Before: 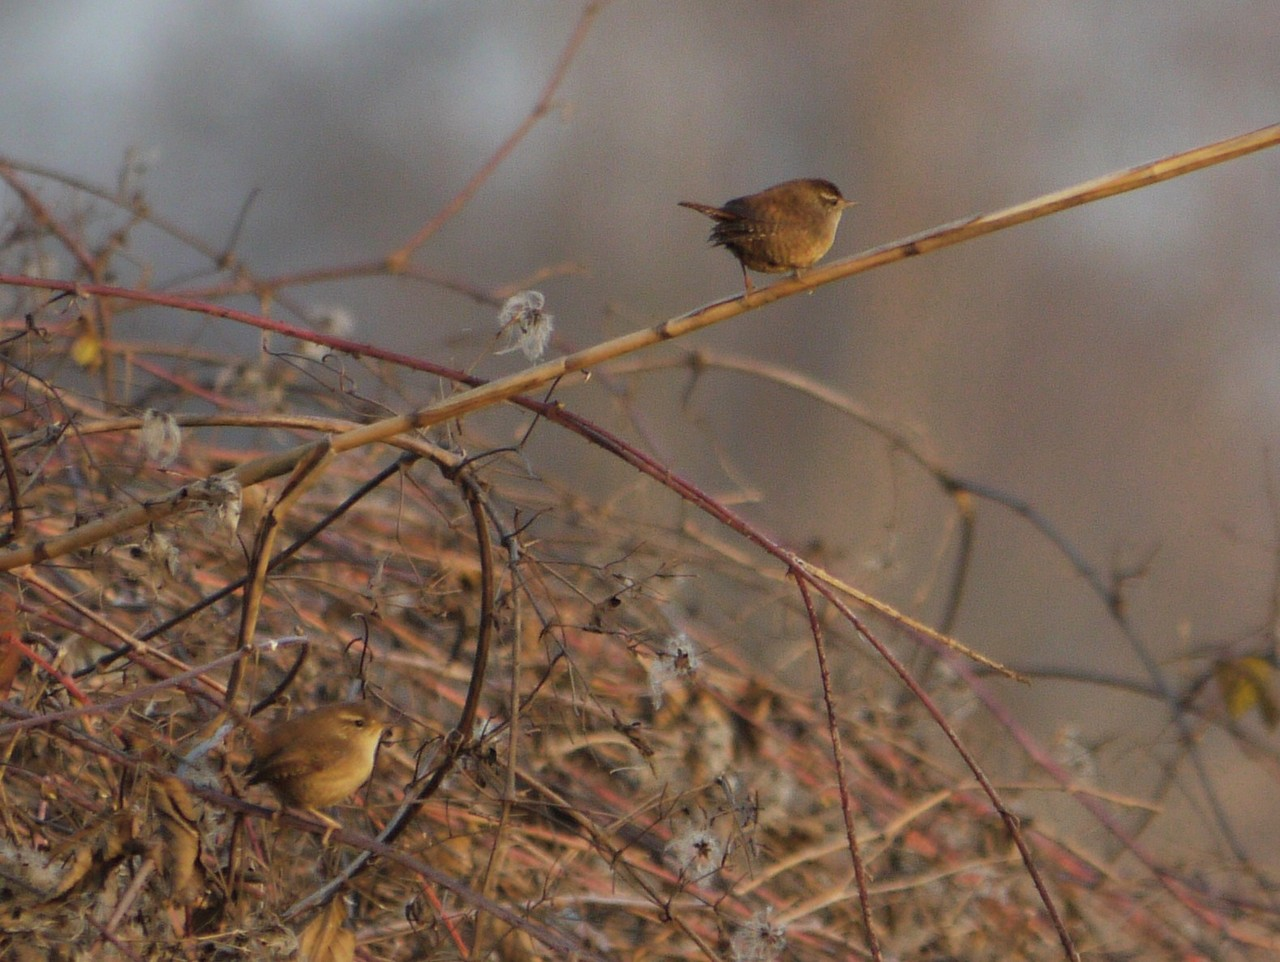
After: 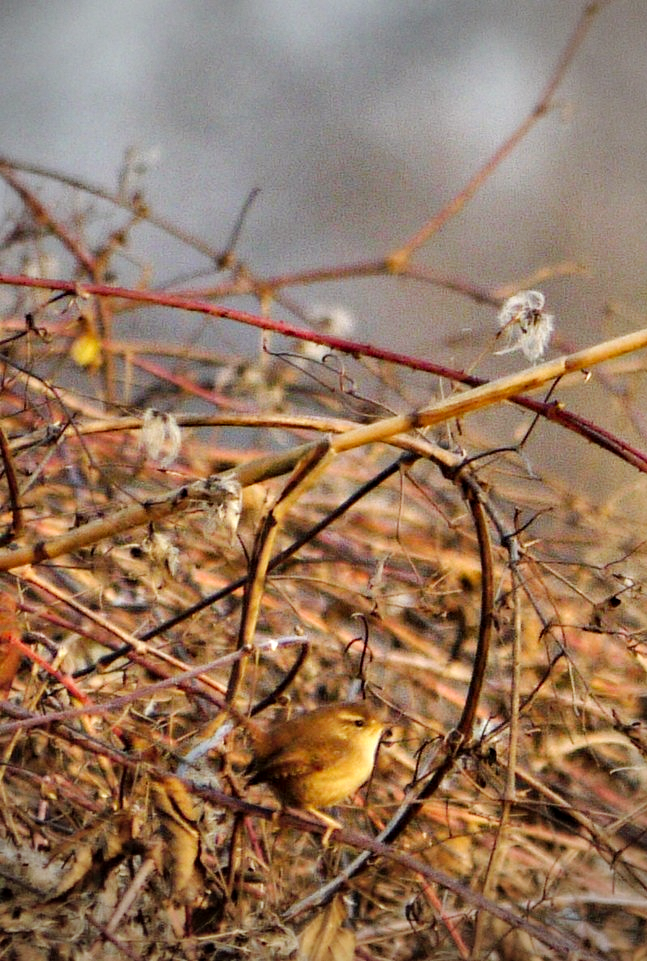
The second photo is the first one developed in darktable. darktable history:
crop and rotate: left 0.034%, top 0%, right 49.387%
local contrast: highlights 24%, shadows 74%, midtone range 0.743
base curve: curves: ch0 [(0, 0) (0.036, 0.025) (0.121, 0.166) (0.206, 0.329) (0.605, 0.79) (1, 1)], preserve colors none
haze removal: compatibility mode true, adaptive false
shadows and highlights: soften with gaussian
exposure: black level correction -0.002, exposure 0.535 EV, compensate highlight preservation false
vignetting: fall-off start 75.77%, fall-off radius 27.68%, brightness -0.437, saturation -0.21, width/height ratio 0.977
